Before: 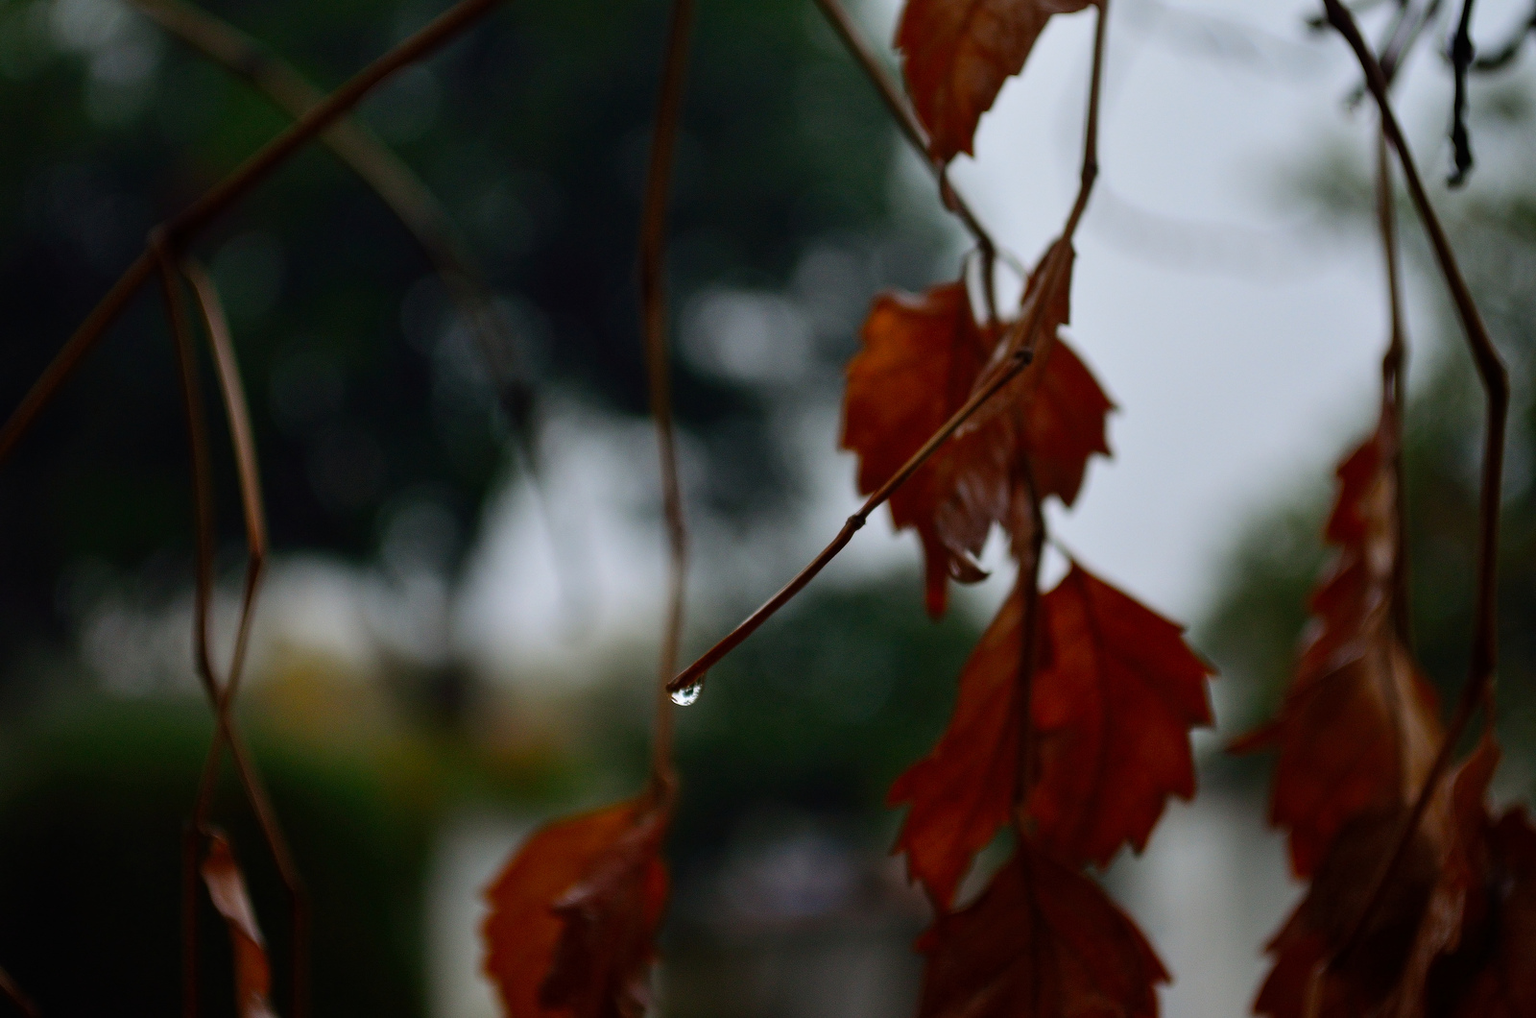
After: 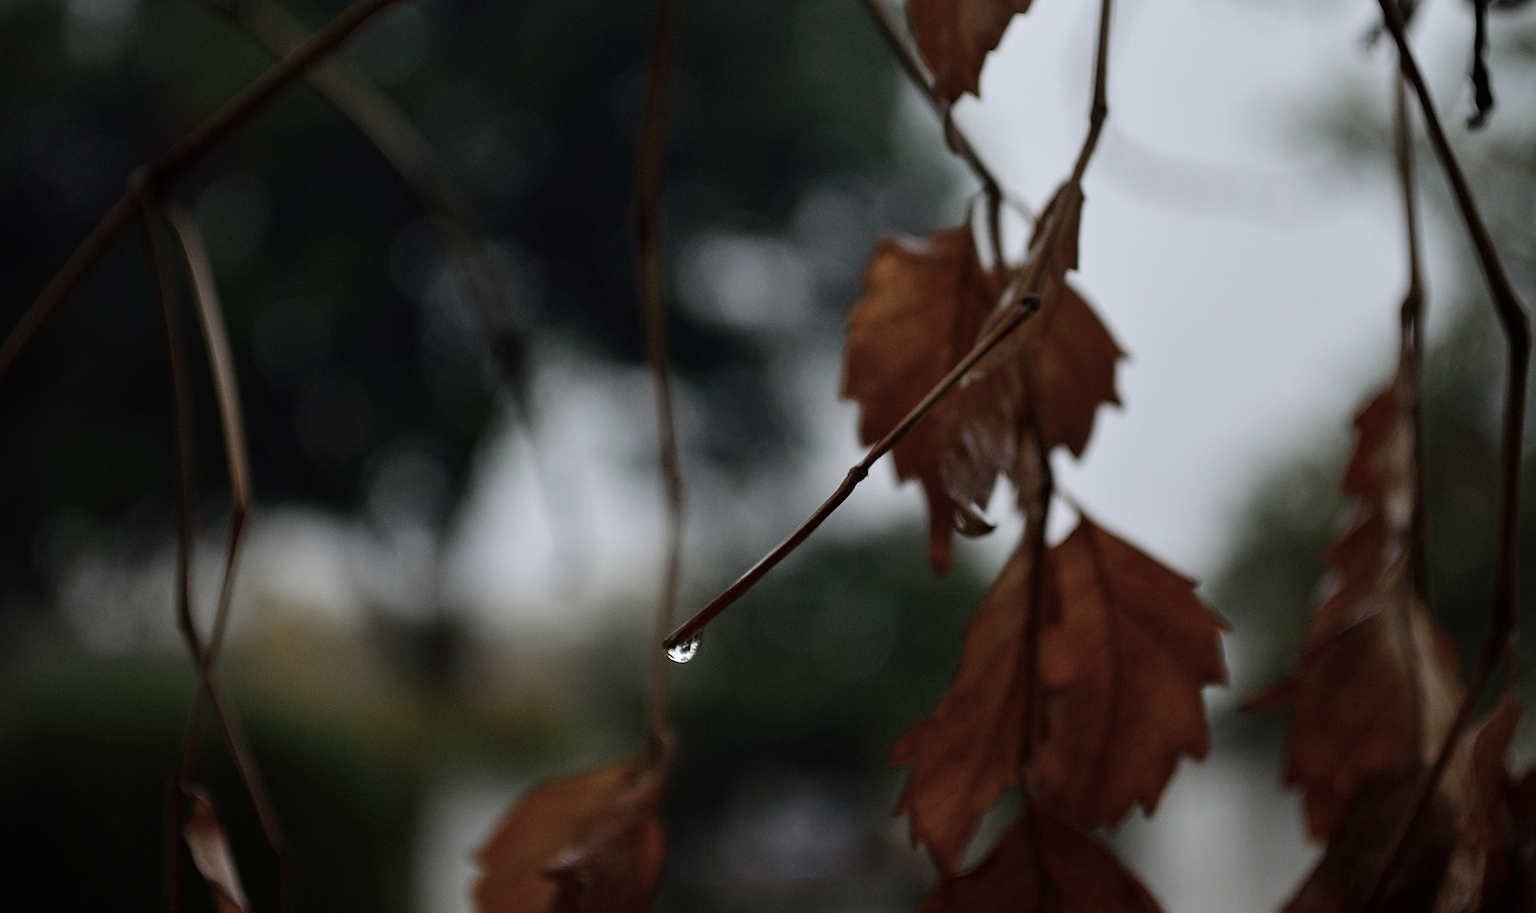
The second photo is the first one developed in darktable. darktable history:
color zones: curves: ch0 [(0, 0.559) (0.153, 0.551) (0.229, 0.5) (0.429, 0.5) (0.571, 0.5) (0.714, 0.5) (0.857, 0.5) (1, 0.559)]; ch1 [(0, 0.417) (0.112, 0.336) (0.213, 0.26) (0.429, 0.34) (0.571, 0.35) (0.683, 0.331) (0.857, 0.344) (1, 0.417)]
sharpen: amount 0.2
crop: left 1.507%, top 6.147%, right 1.379%, bottom 6.637%
color contrast: green-magenta contrast 0.81
